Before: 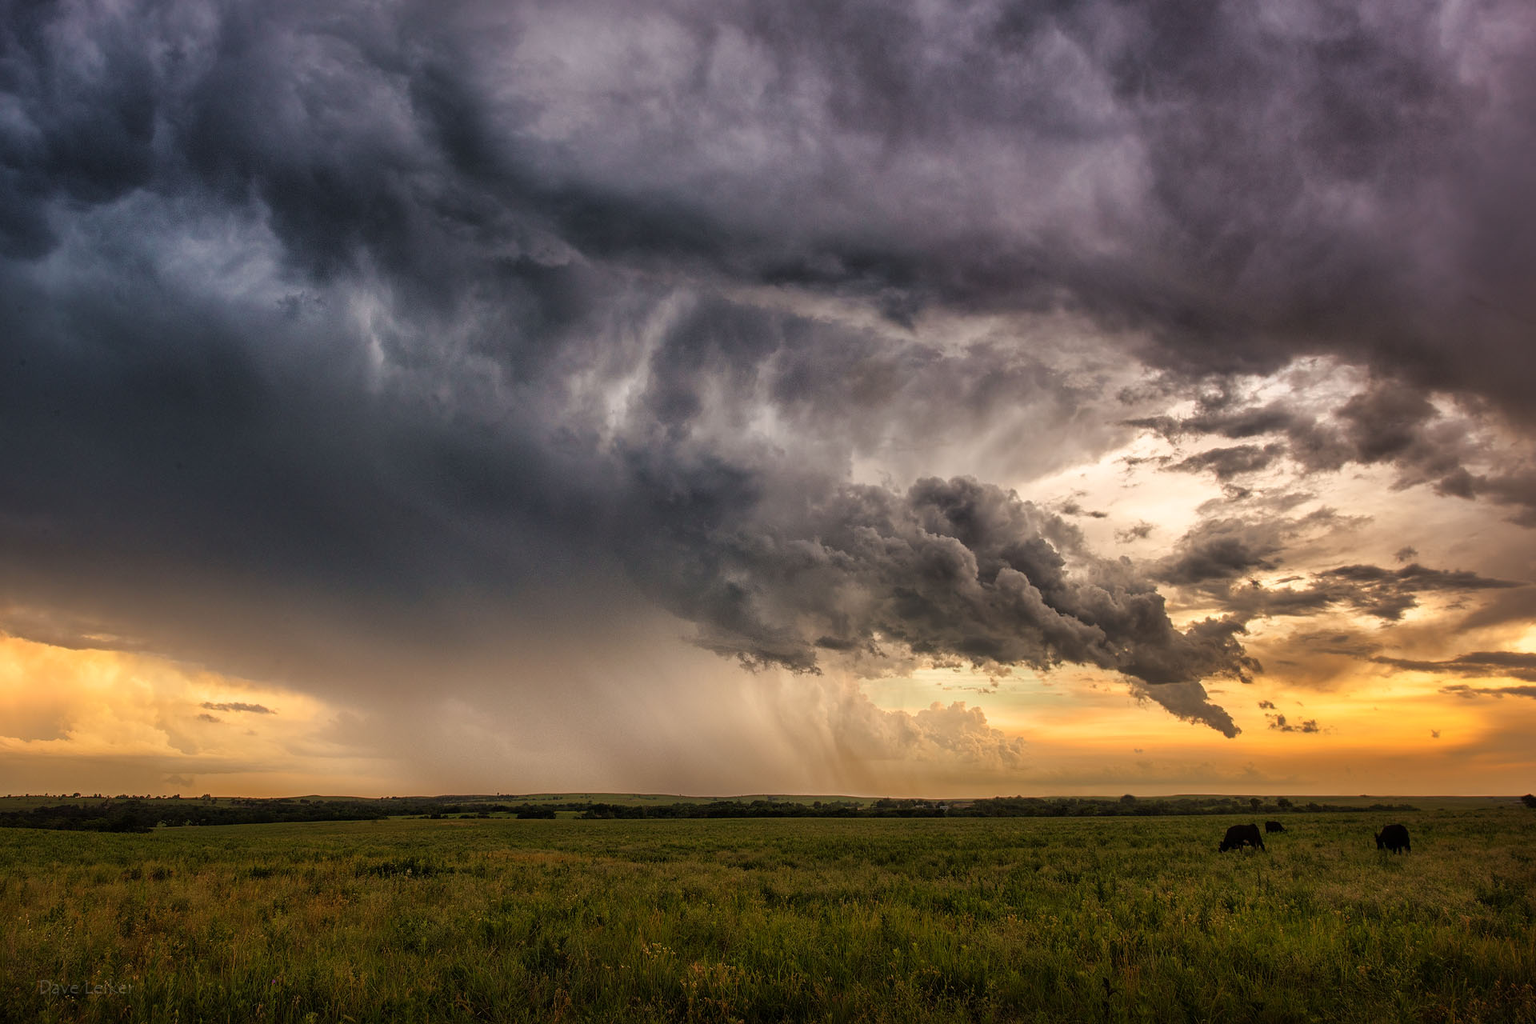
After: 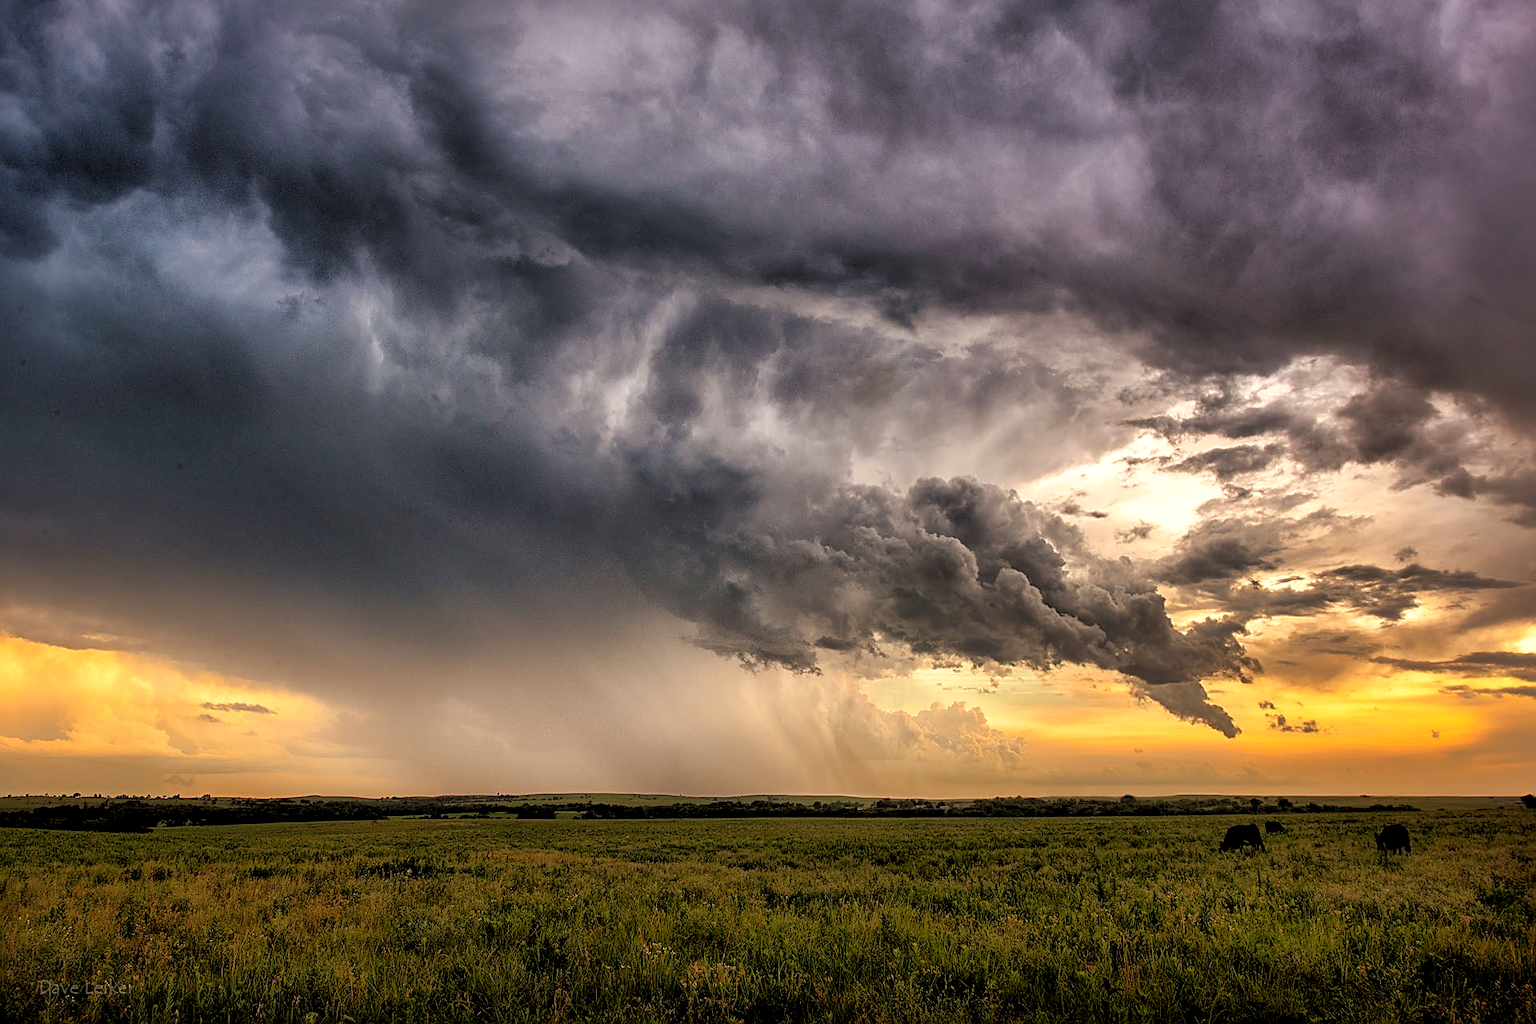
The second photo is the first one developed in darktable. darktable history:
shadows and highlights: on, module defaults
sharpen: on, module defaults
rgb levels: levels [[0.01, 0.419, 0.839], [0, 0.5, 1], [0, 0.5, 1]]
contrast brightness saturation: contrast 0.14
